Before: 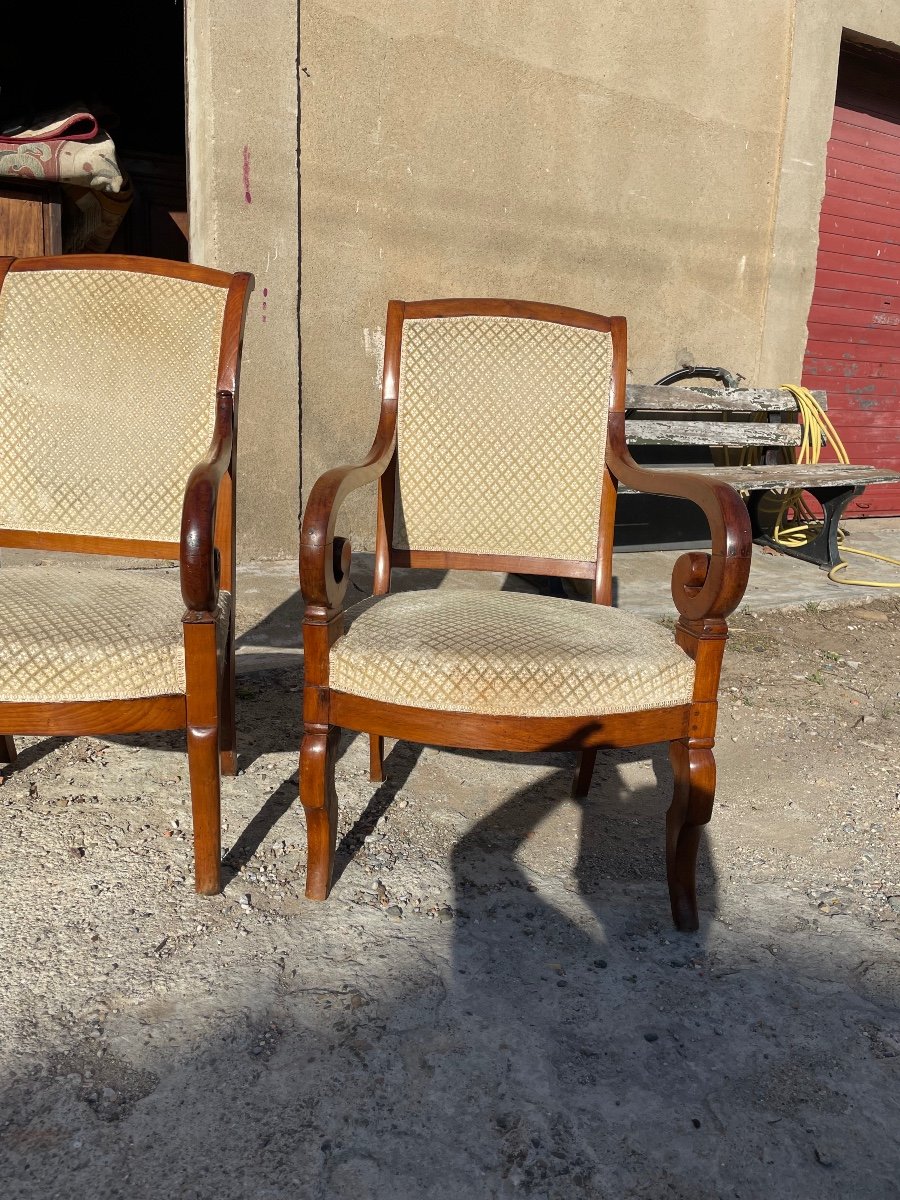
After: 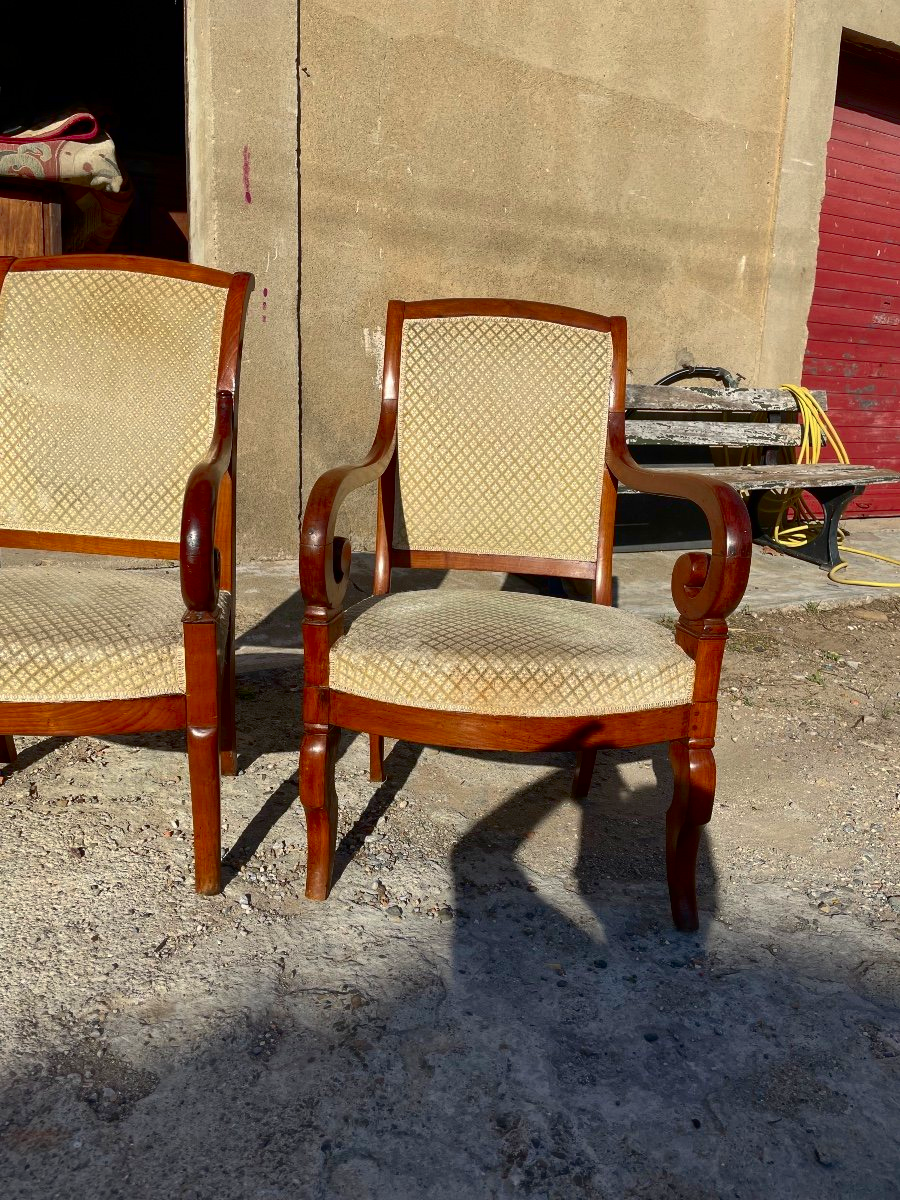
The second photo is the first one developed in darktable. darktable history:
contrast brightness saturation: contrast 0.21, brightness -0.11, saturation 0.21
shadows and highlights: on, module defaults
exposure: compensate highlight preservation false
